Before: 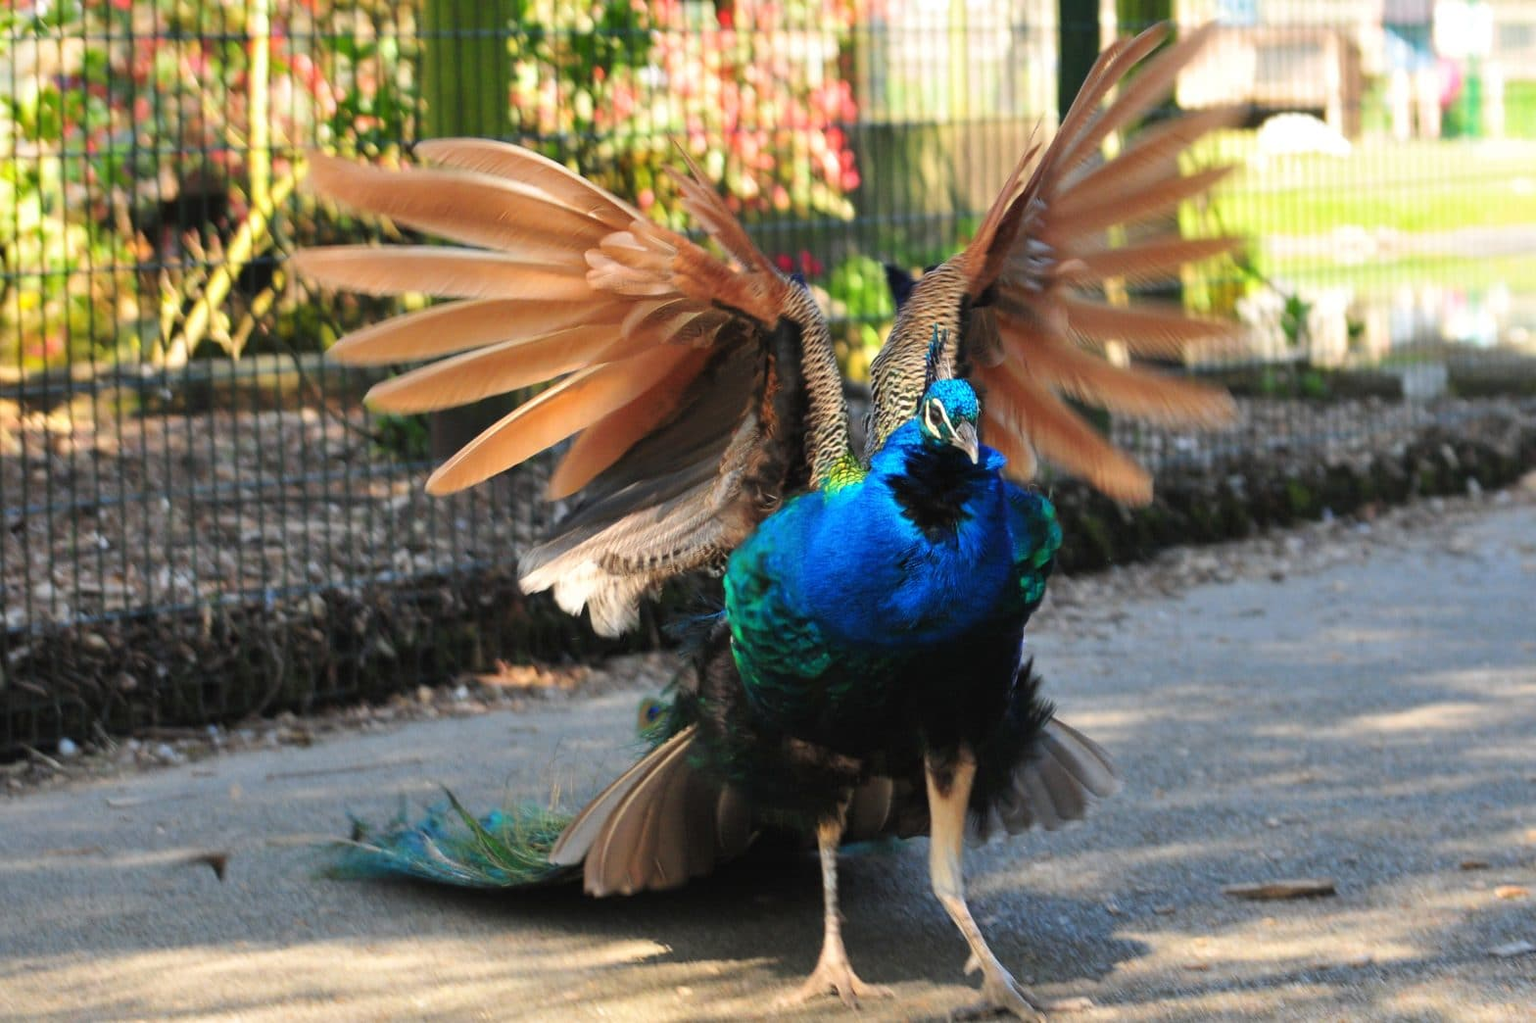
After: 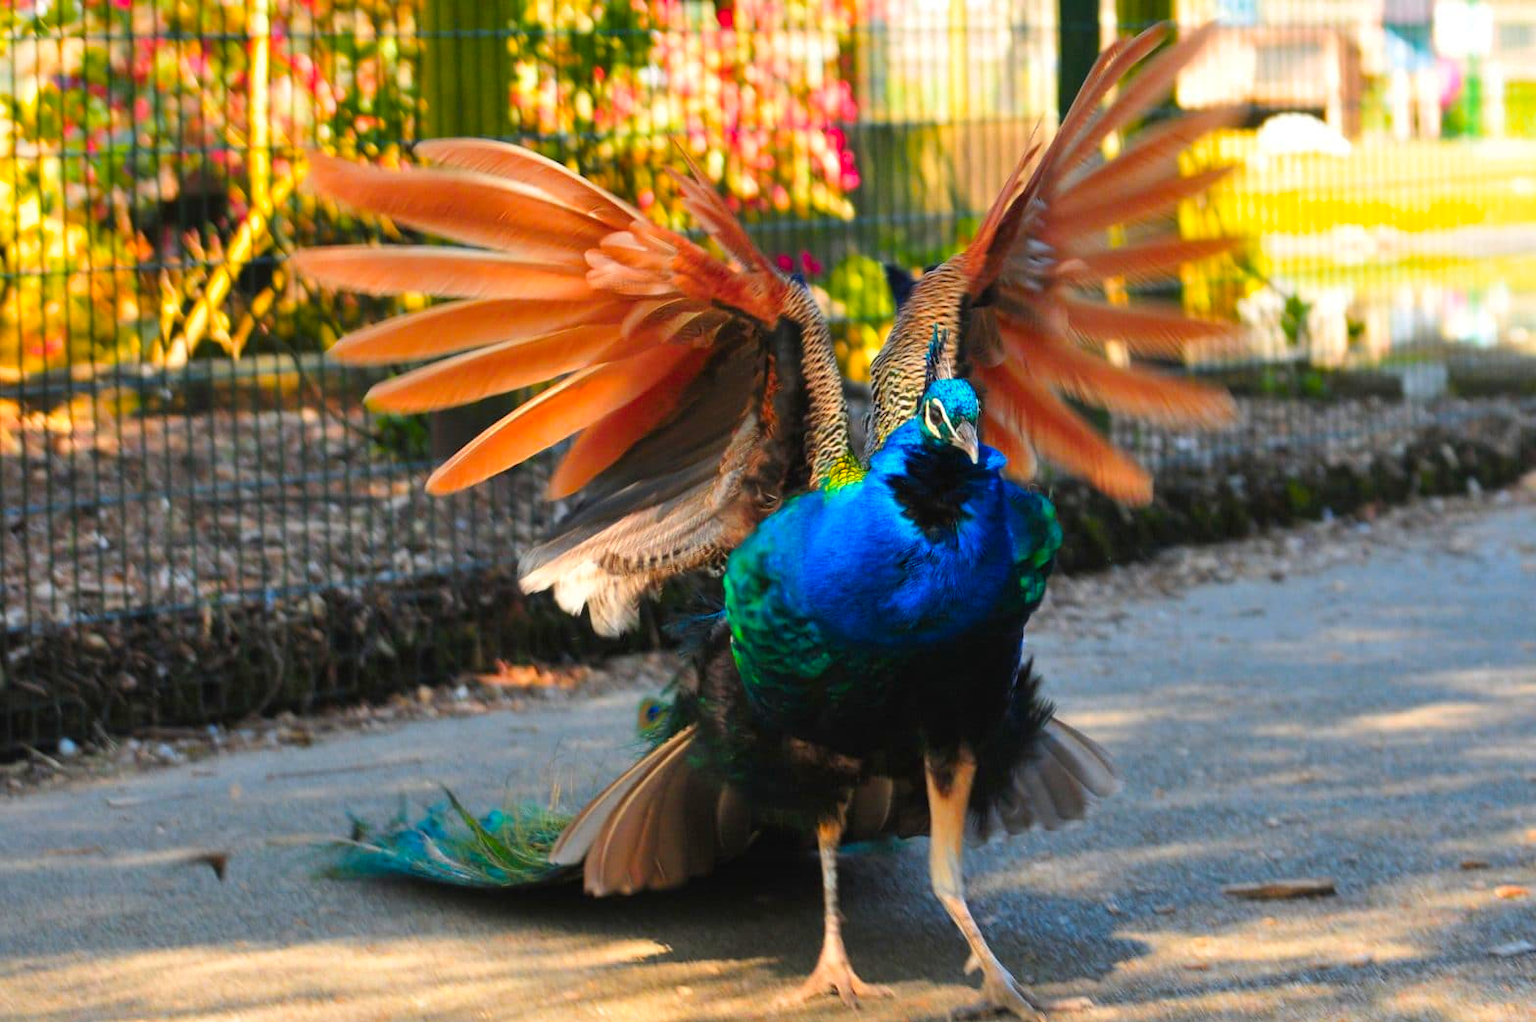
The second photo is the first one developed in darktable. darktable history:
color balance rgb: perceptual saturation grading › global saturation 33.793%, global vibrance 20%
color zones: curves: ch1 [(0.239, 0.552) (0.75, 0.5)]; ch2 [(0.25, 0.462) (0.749, 0.457)]
